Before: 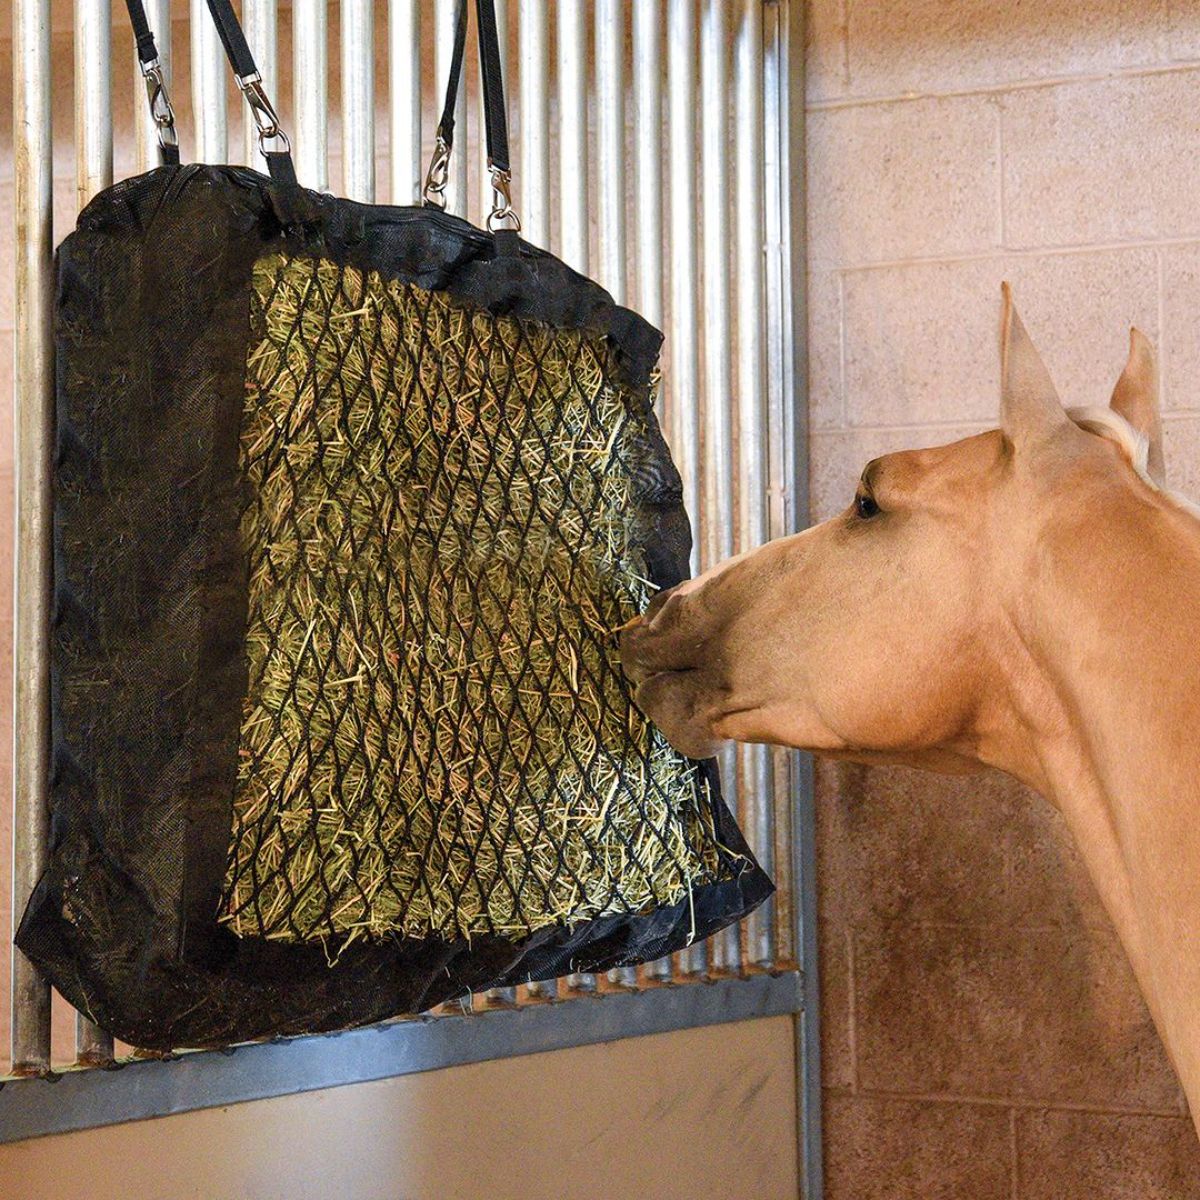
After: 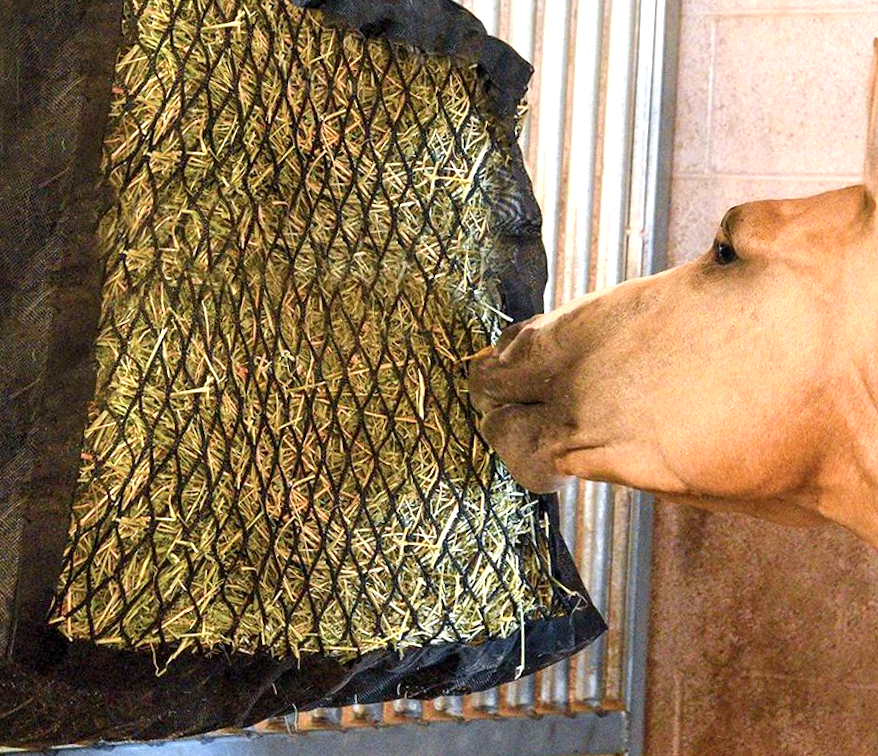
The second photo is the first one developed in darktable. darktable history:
crop and rotate: angle -3.89°, left 9.889%, top 20.878%, right 12.133%, bottom 11.919%
exposure: black level correction 0.001, exposure 0.675 EV, compensate highlight preservation false
